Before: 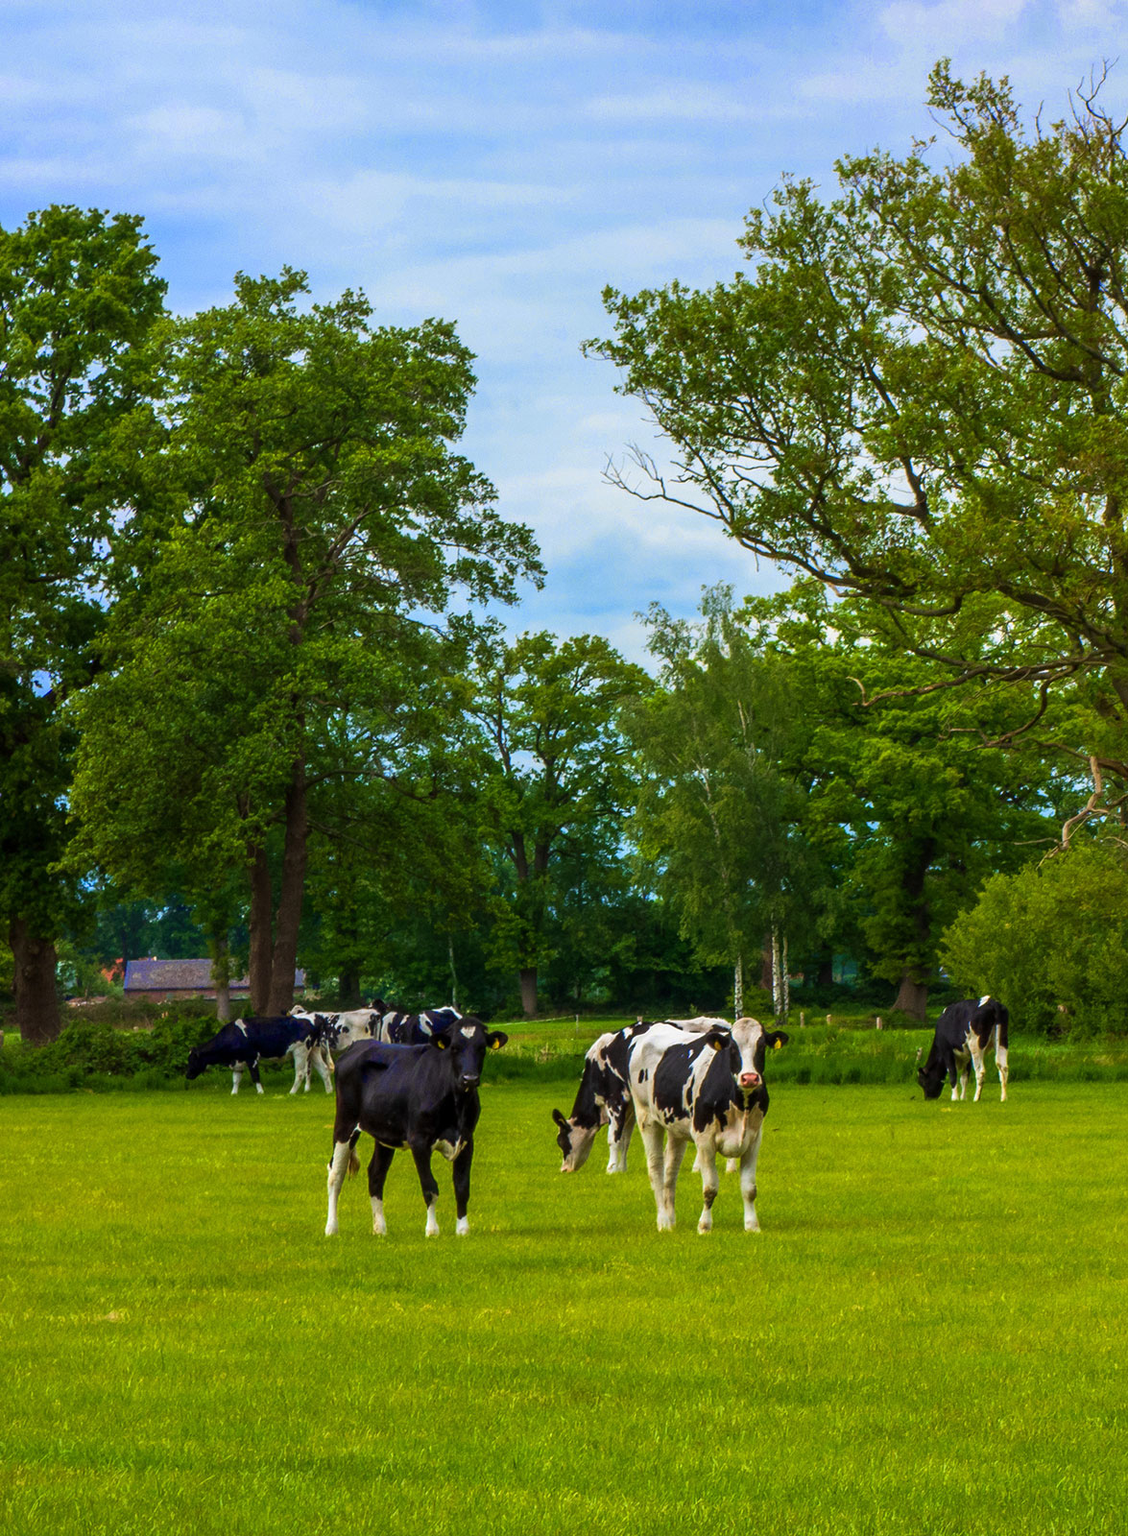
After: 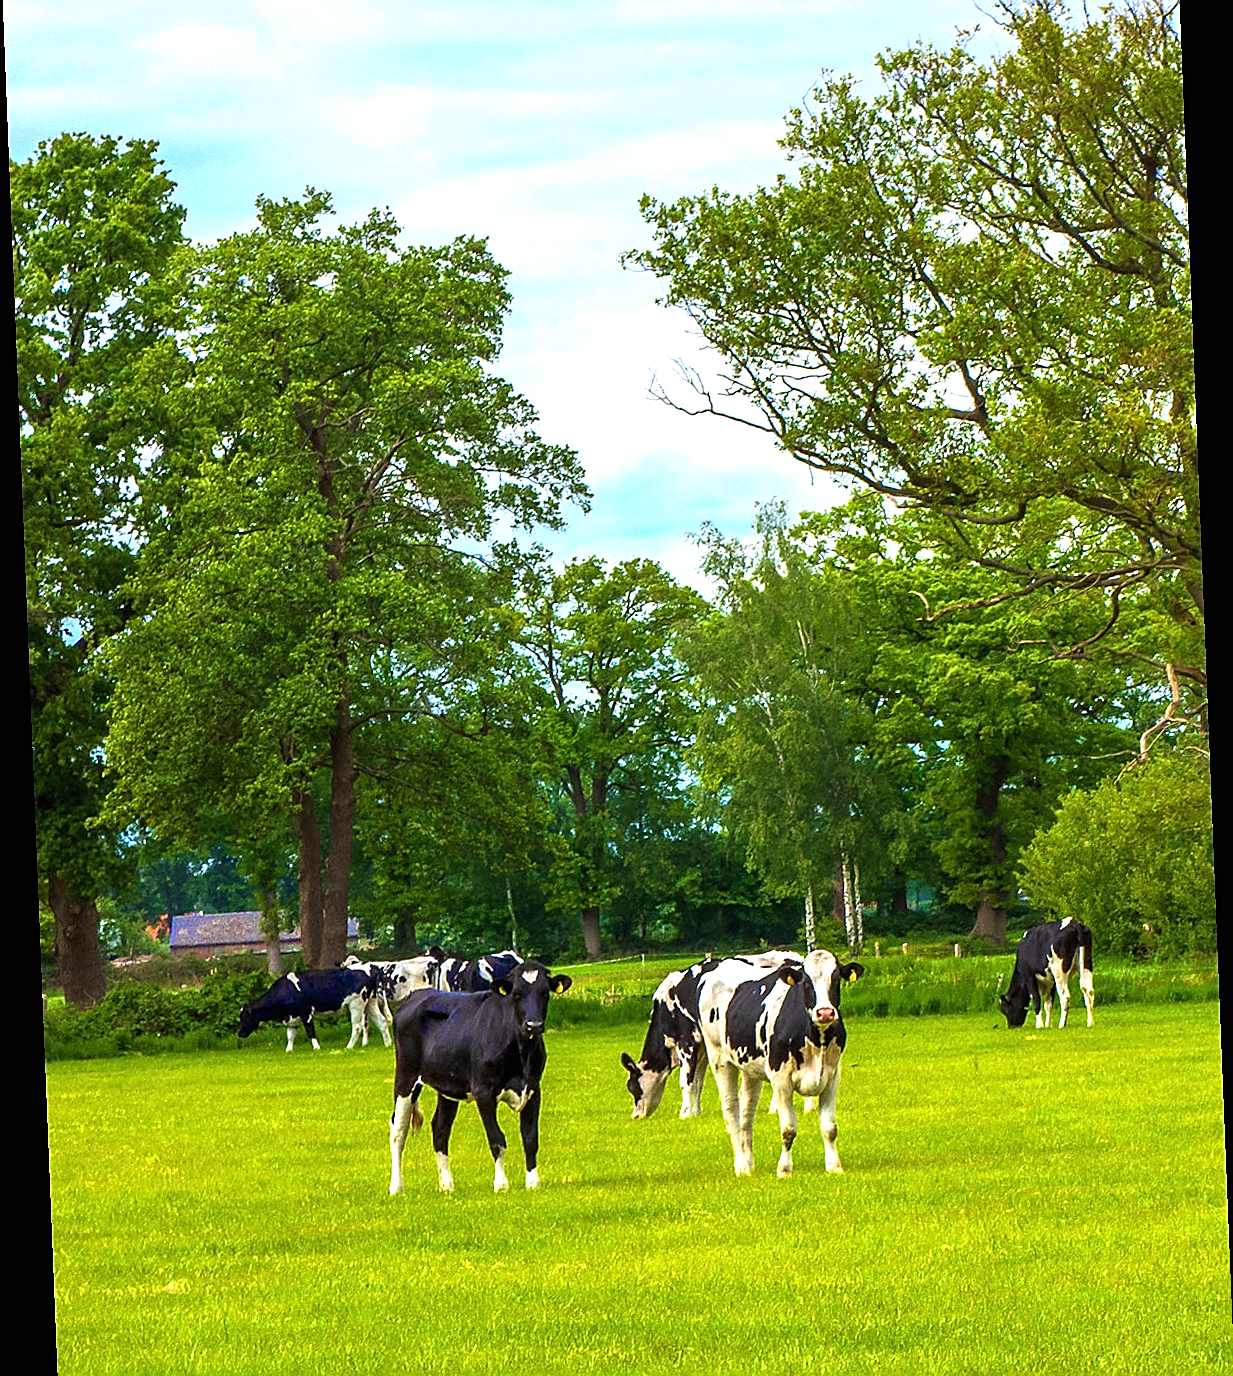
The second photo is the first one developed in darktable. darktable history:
exposure: black level correction 0, exposure 1 EV, compensate exposure bias true, compensate highlight preservation false
sharpen: radius 1.4, amount 1.25, threshold 0.7
crop: top 7.625%, bottom 8.027%
rotate and perspective: rotation -2.29°, automatic cropping off
